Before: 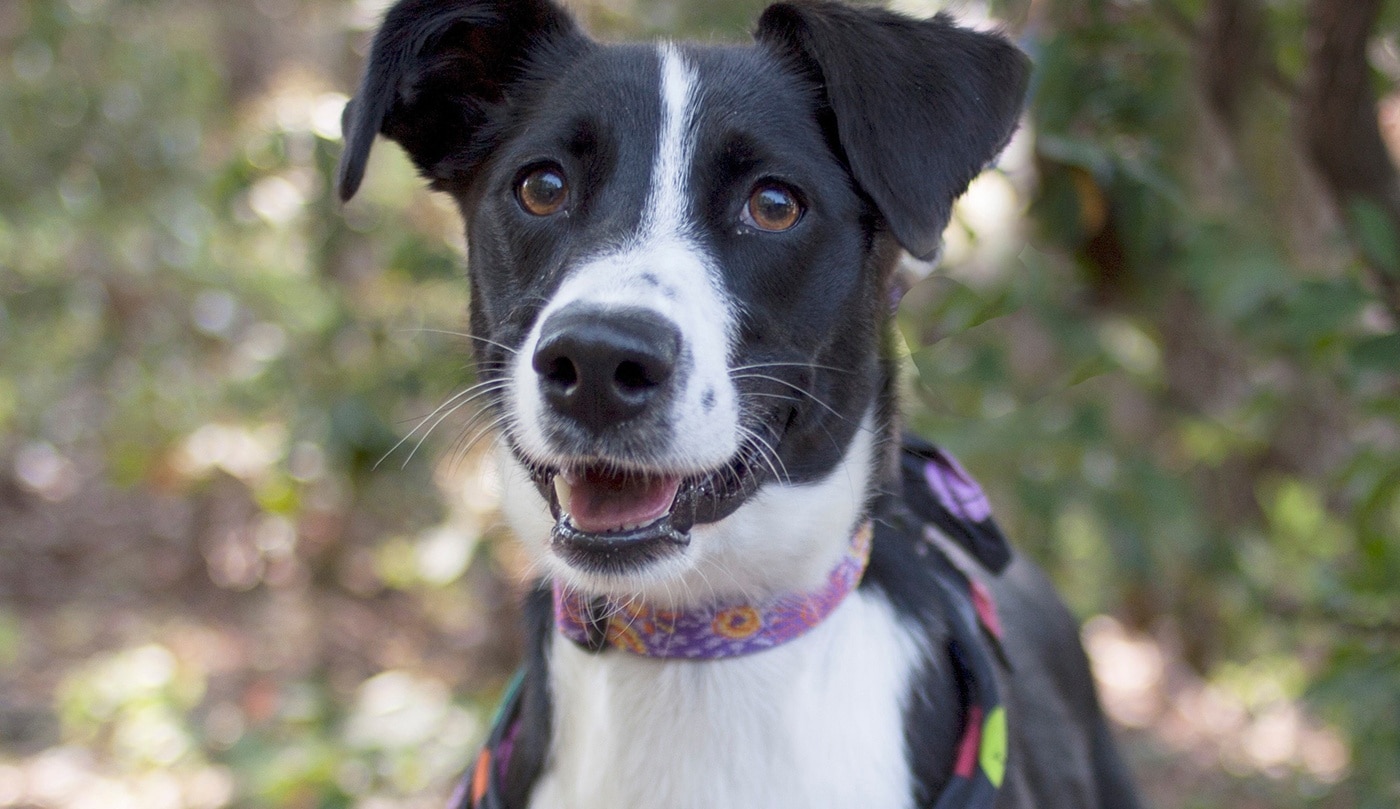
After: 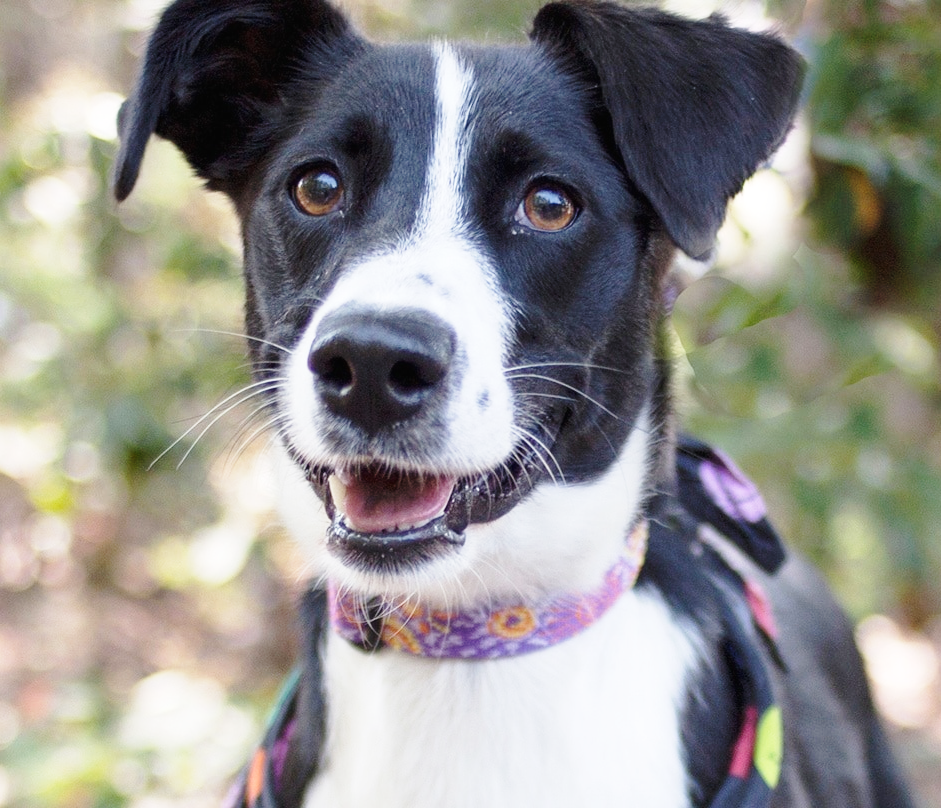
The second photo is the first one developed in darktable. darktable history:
crop and rotate: left 16.098%, right 16.662%
exposure: black level correction -0.001, exposure 0.08 EV, compensate highlight preservation false
contrast brightness saturation: saturation -0.06
base curve: curves: ch0 [(0, 0) (0.028, 0.03) (0.121, 0.232) (0.46, 0.748) (0.859, 0.968) (1, 1)], preserve colors none
